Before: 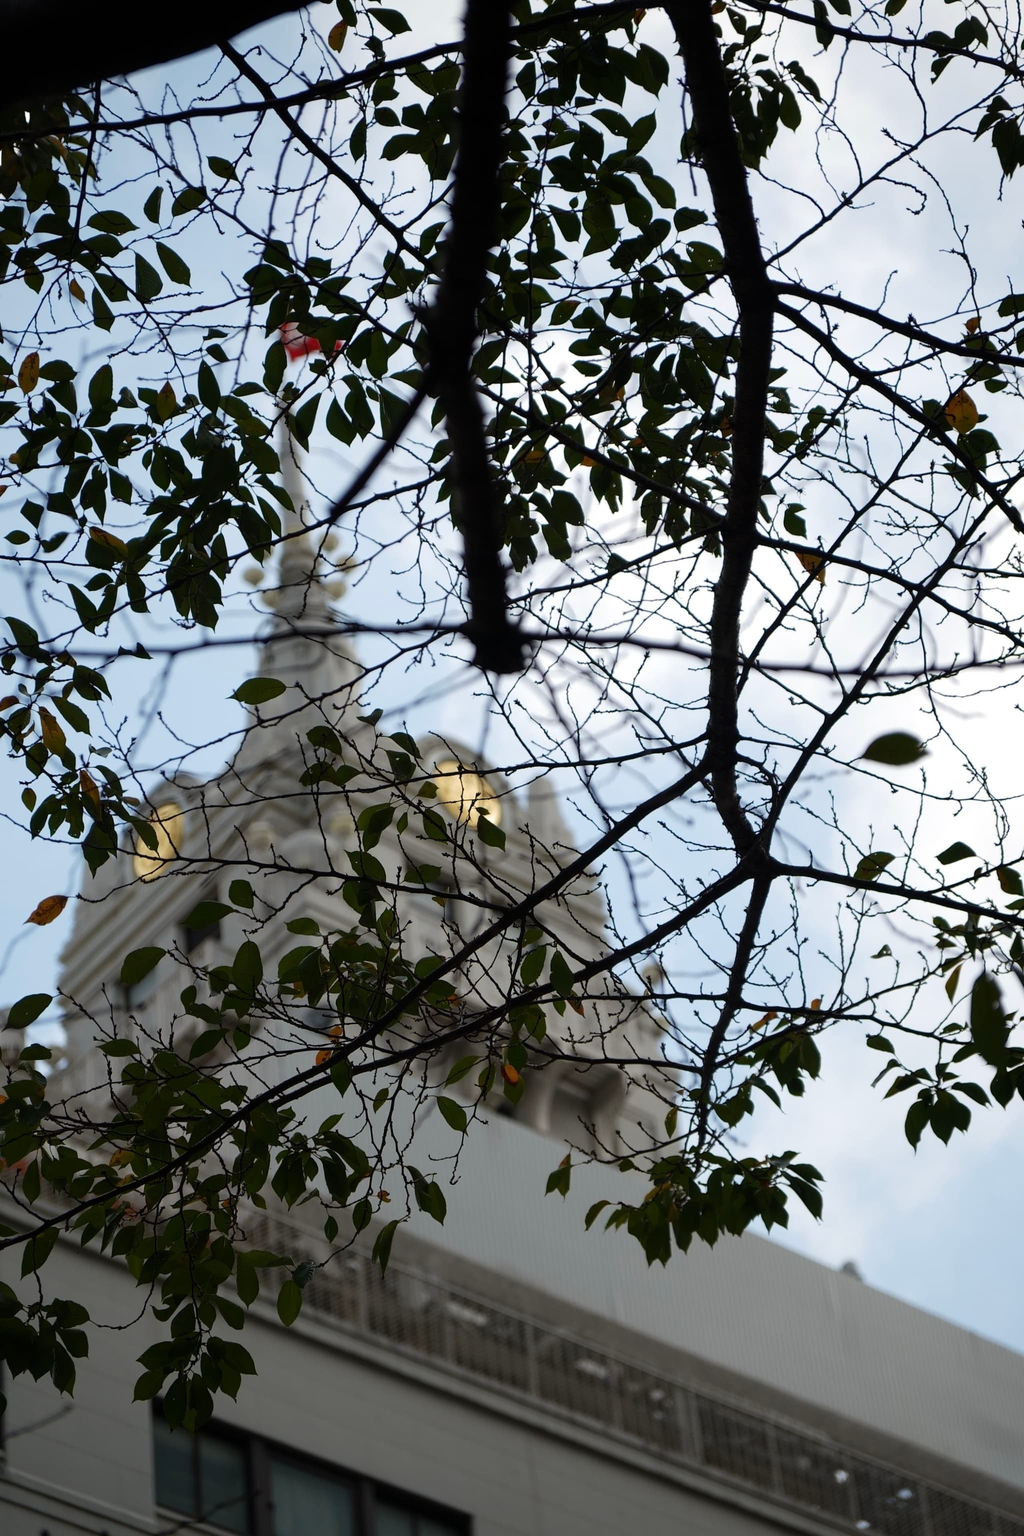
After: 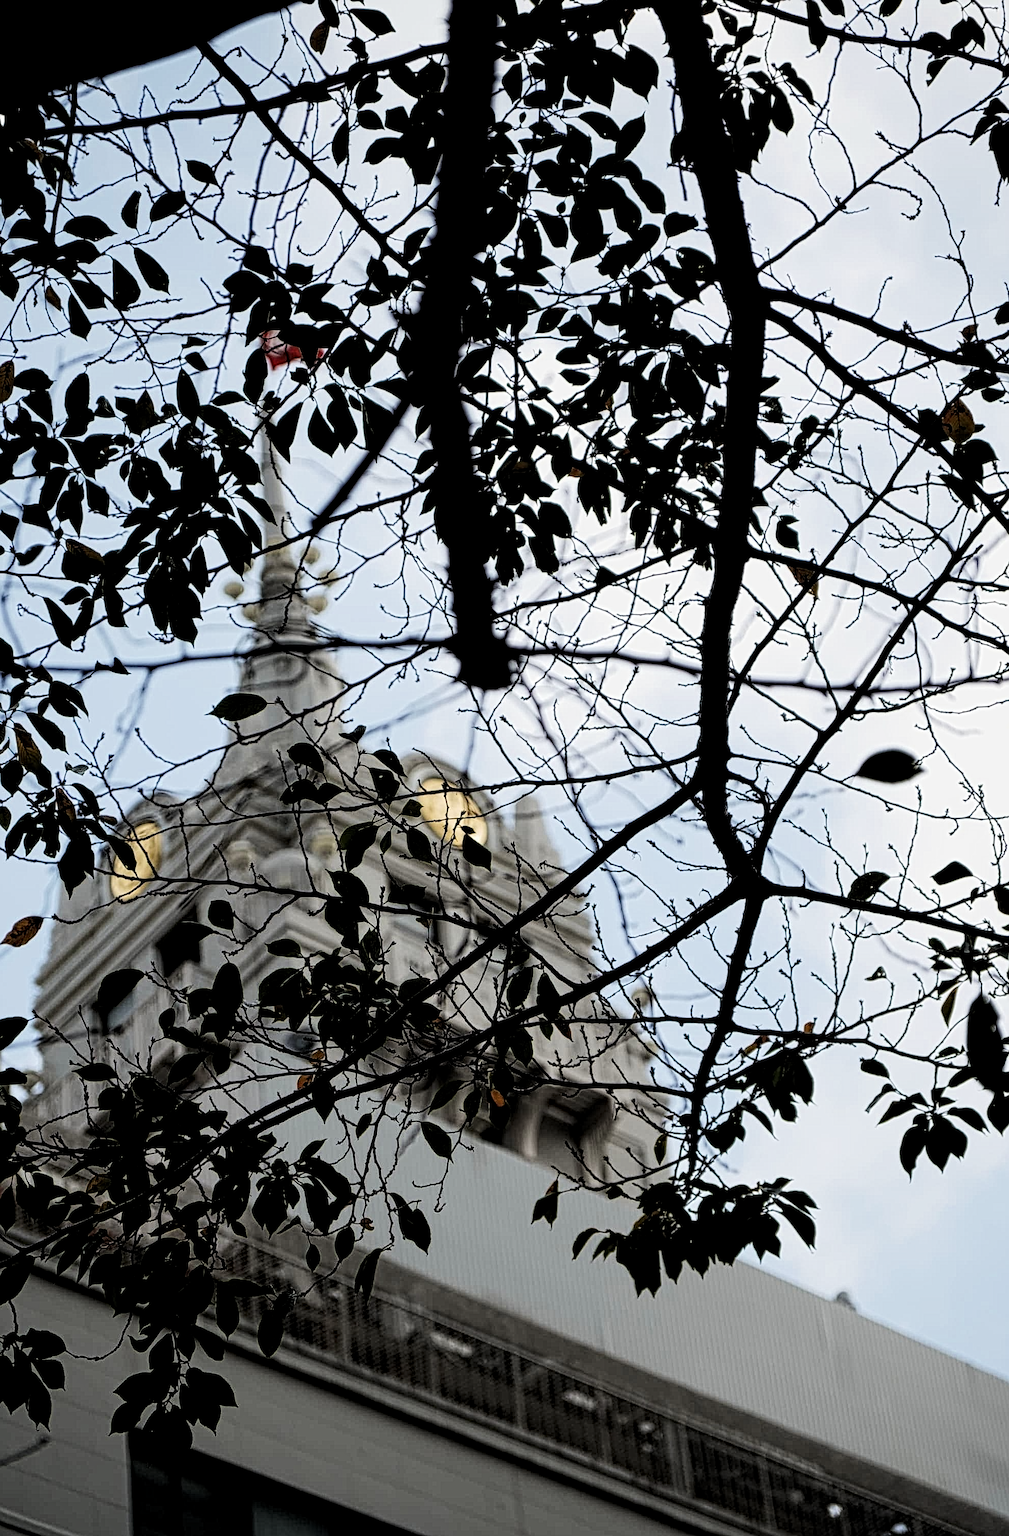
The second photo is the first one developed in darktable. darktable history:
levels: levels [0.031, 0.5, 0.969]
white balance: emerald 1
tone equalizer: -8 EV -0.75 EV, -7 EV -0.7 EV, -6 EV -0.6 EV, -5 EV -0.4 EV, -3 EV 0.4 EV, -2 EV 0.6 EV, -1 EV 0.7 EV, +0 EV 0.75 EV, edges refinement/feathering 500, mask exposure compensation -1.57 EV, preserve details no
filmic rgb: black relative exposure -7.65 EV, white relative exposure 4.56 EV, hardness 3.61
local contrast: mode bilateral grid, contrast 20, coarseness 3, detail 300%, midtone range 0.2
crop and rotate: left 2.536%, right 1.107%, bottom 2.246%
